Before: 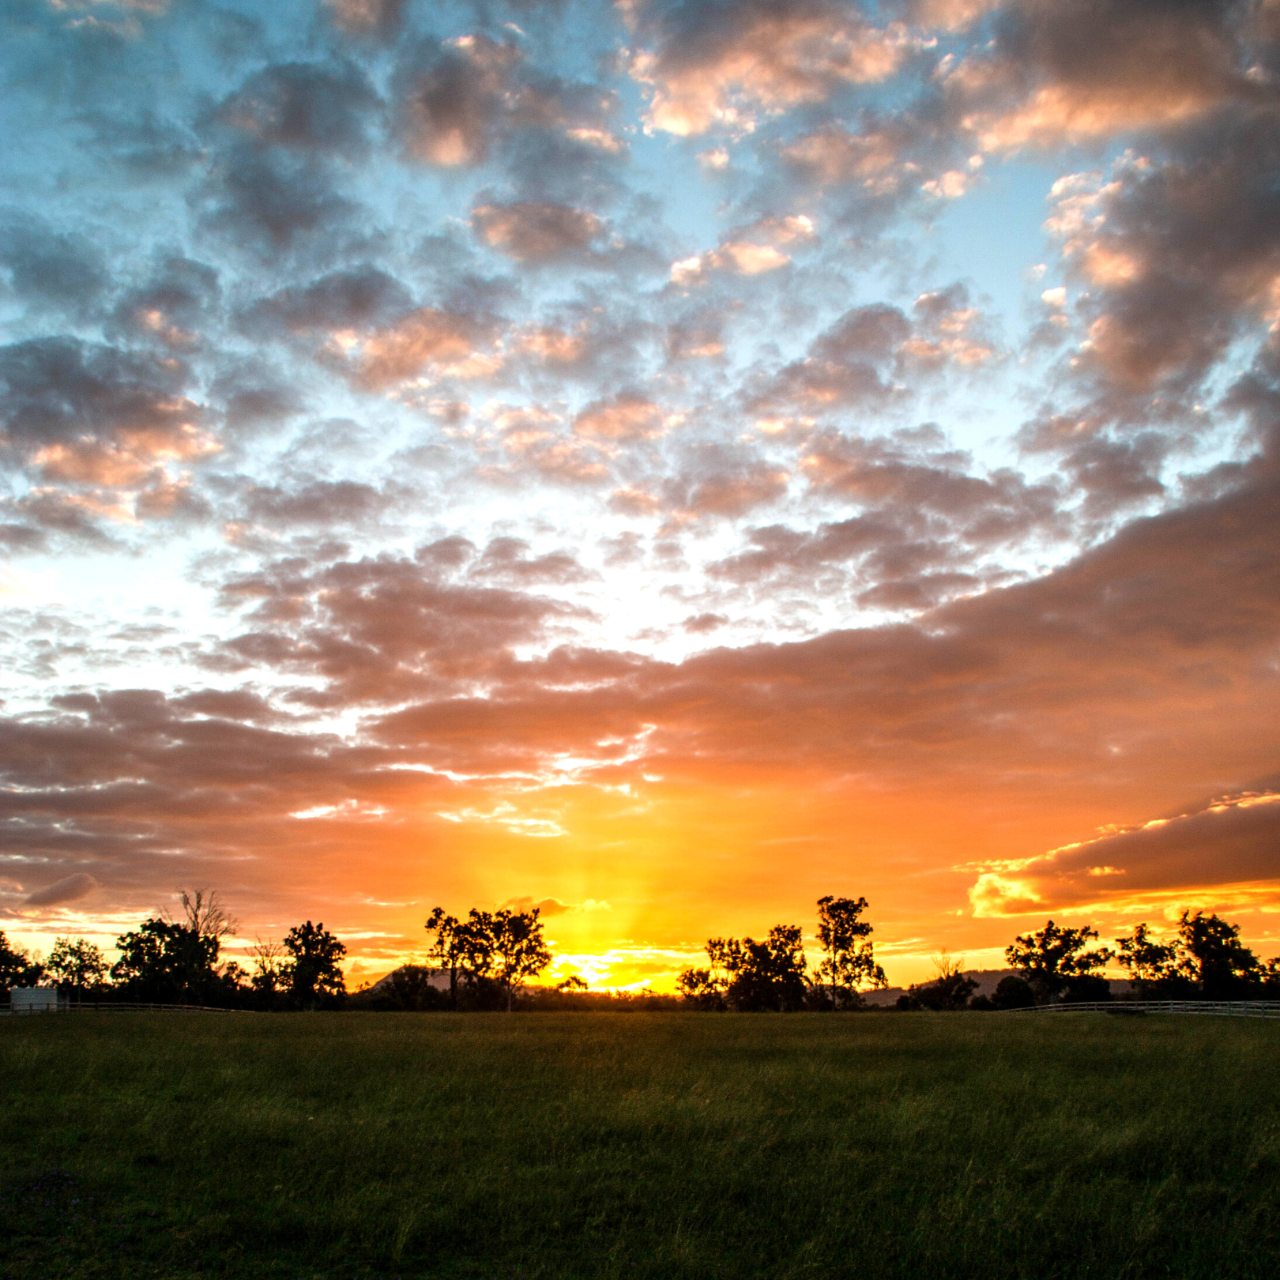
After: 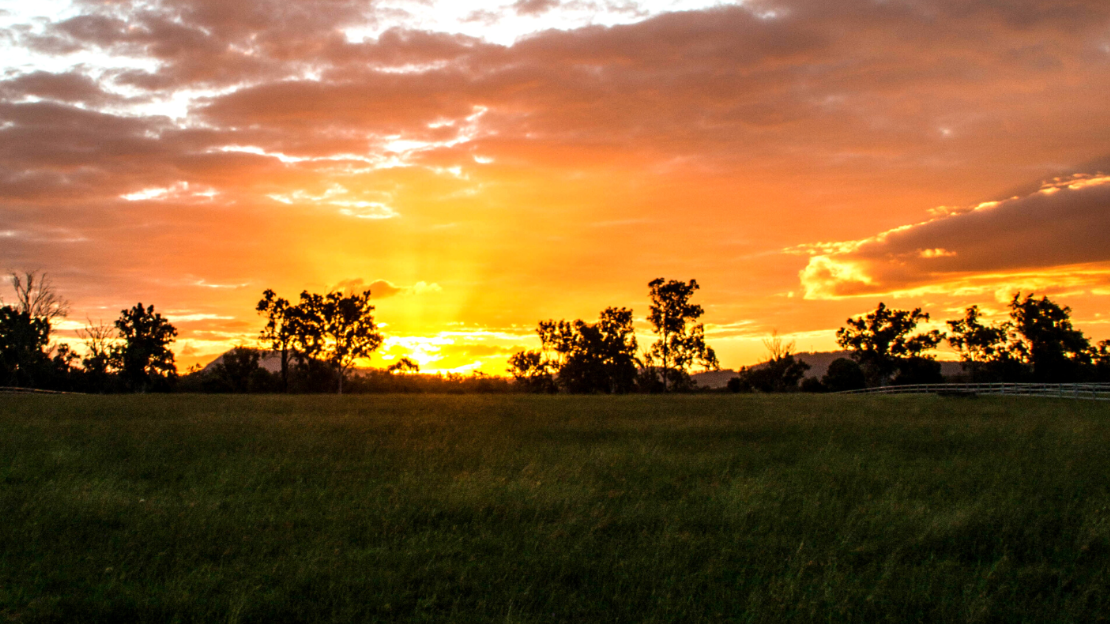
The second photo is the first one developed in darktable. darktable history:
crop and rotate: left 13.258%, top 48.311%, bottom 2.906%
